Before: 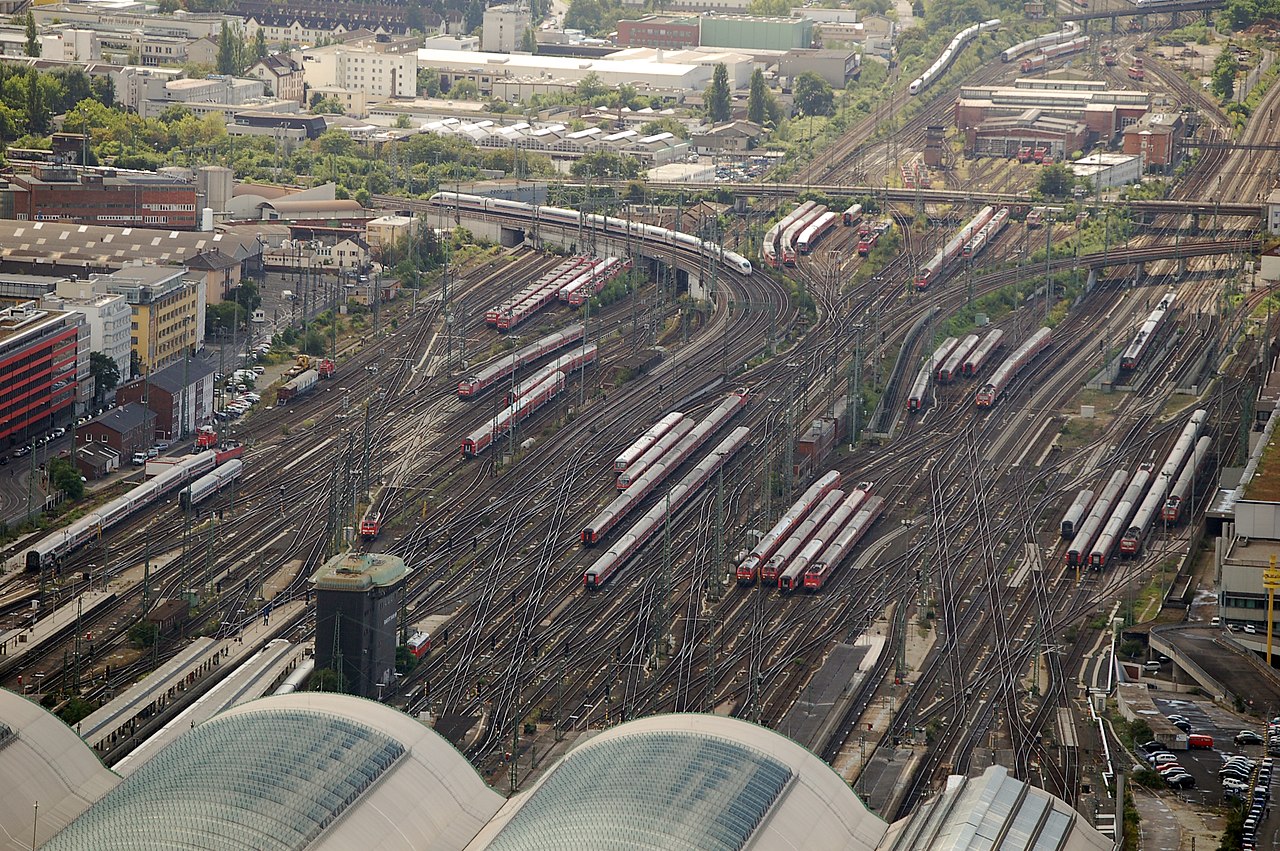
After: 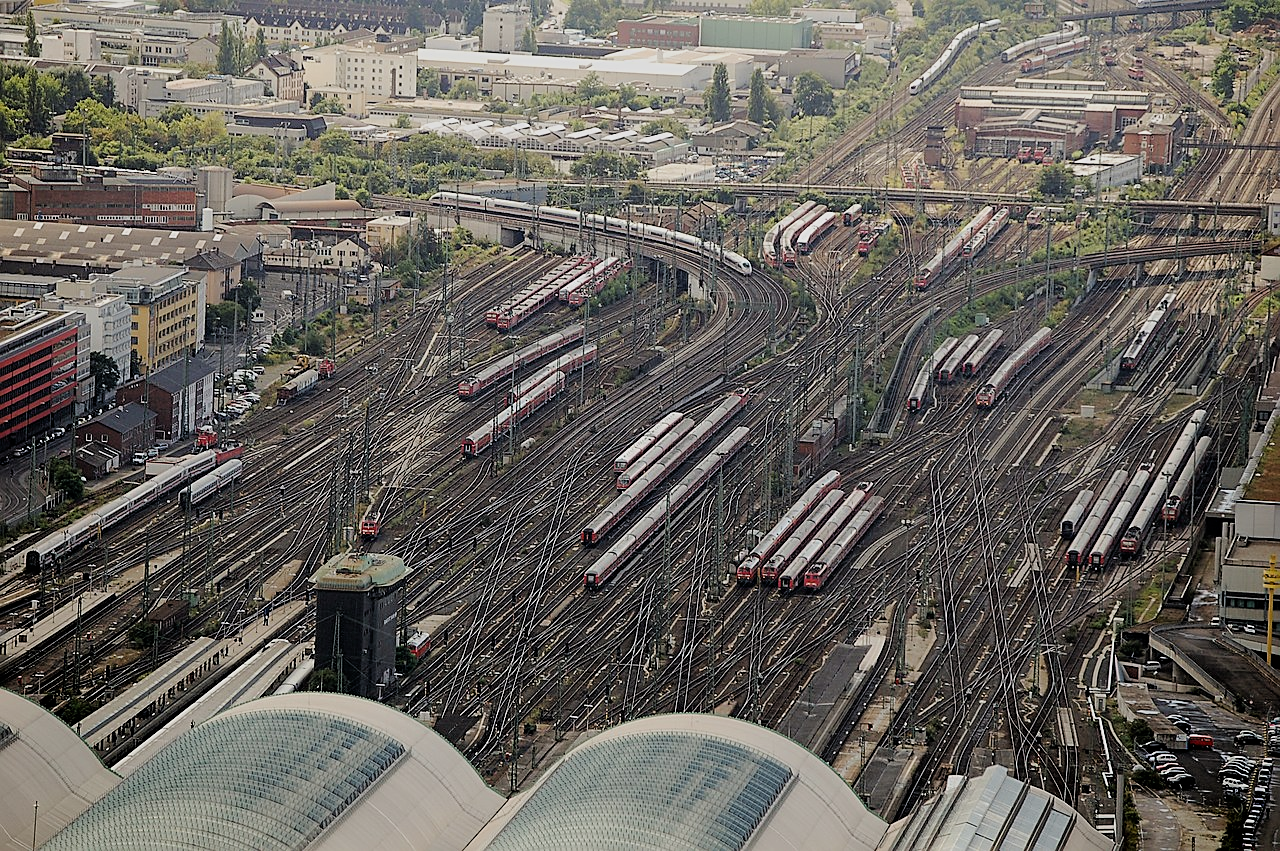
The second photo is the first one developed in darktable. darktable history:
sharpen: on, module defaults
filmic rgb: black relative exposure -7.89 EV, white relative exposure 4.12 EV, threshold 5.99 EV, hardness 4.06, latitude 51.1%, contrast 1.01, shadows ↔ highlights balance 5.69%, enable highlight reconstruction true
